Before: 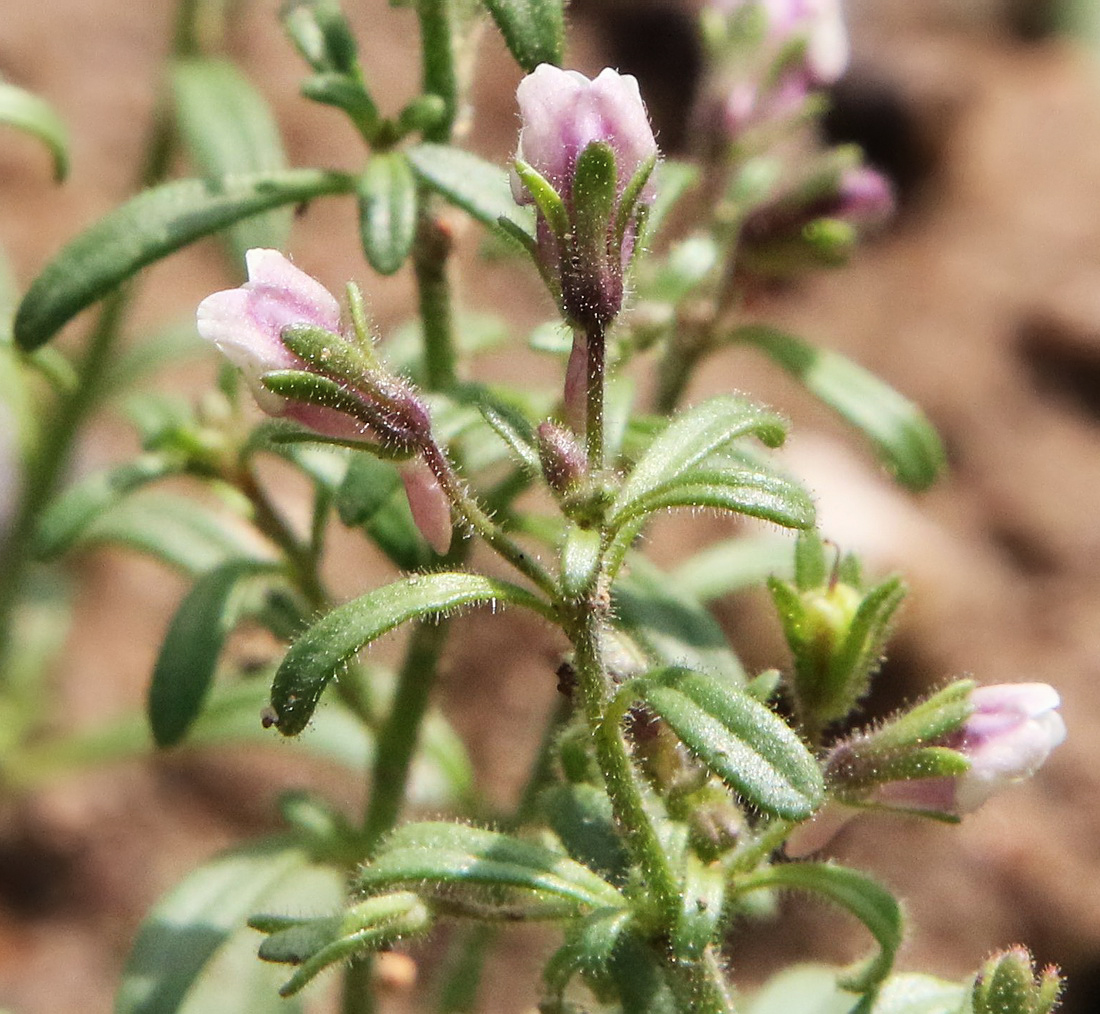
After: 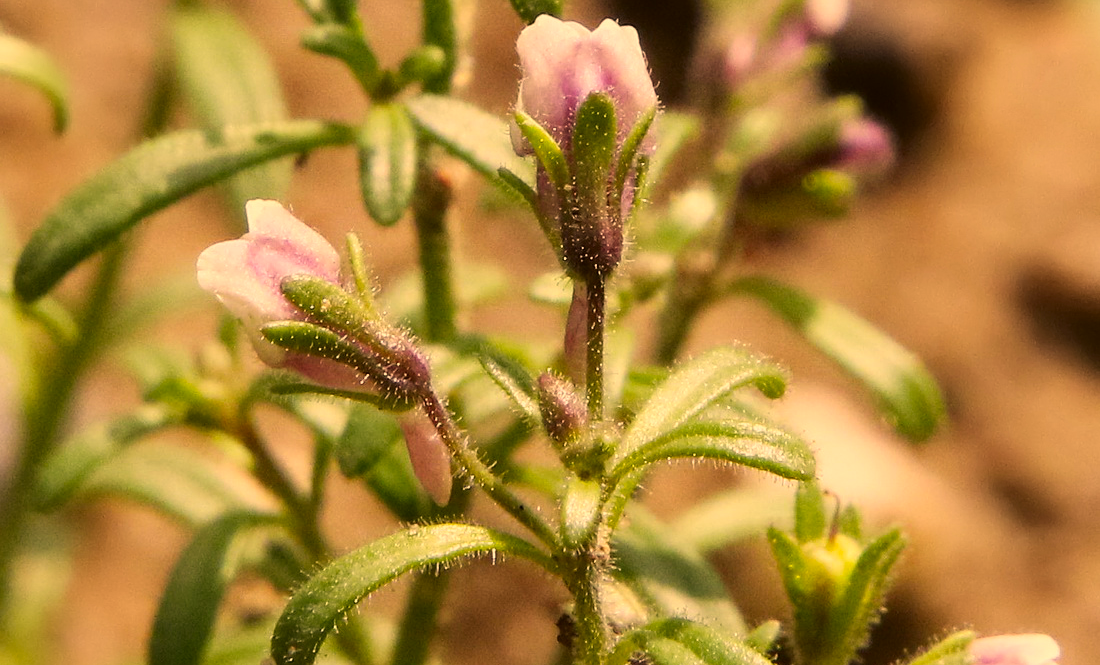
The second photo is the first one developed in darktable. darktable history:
crop and rotate: top 4.848%, bottom 29.503%
white balance: red 0.978, blue 0.999
color correction: highlights a* 17.94, highlights b* 35.39, shadows a* 1.48, shadows b* 6.42, saturation 1.01
